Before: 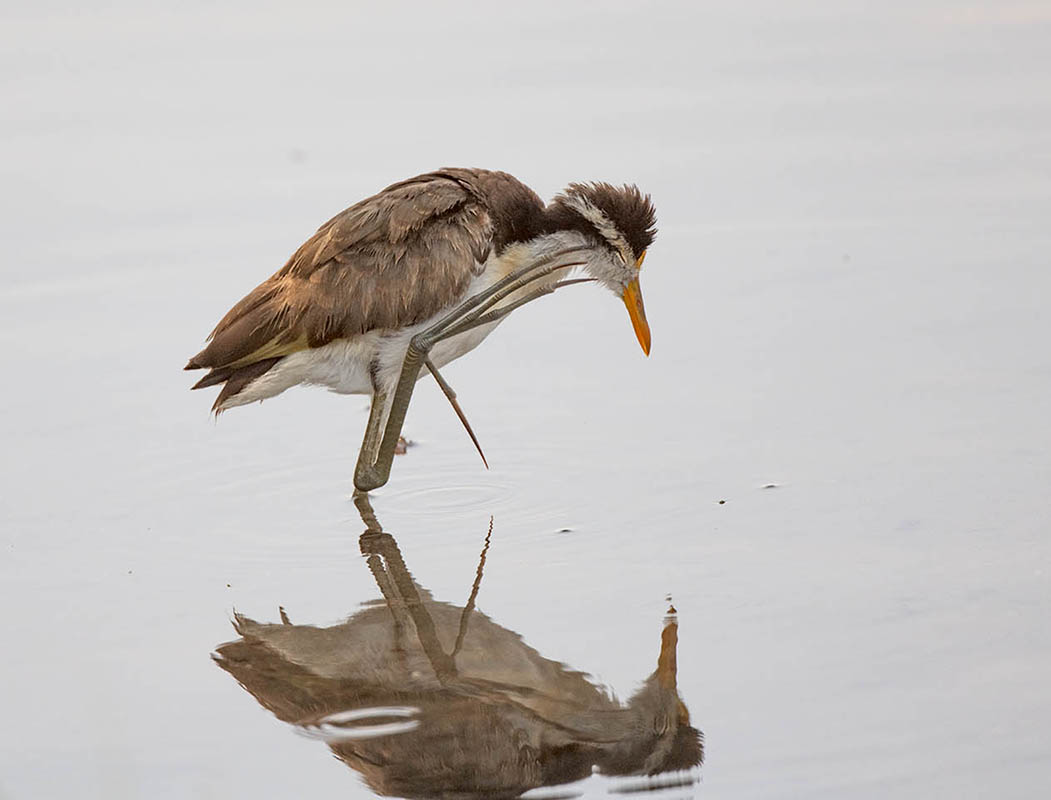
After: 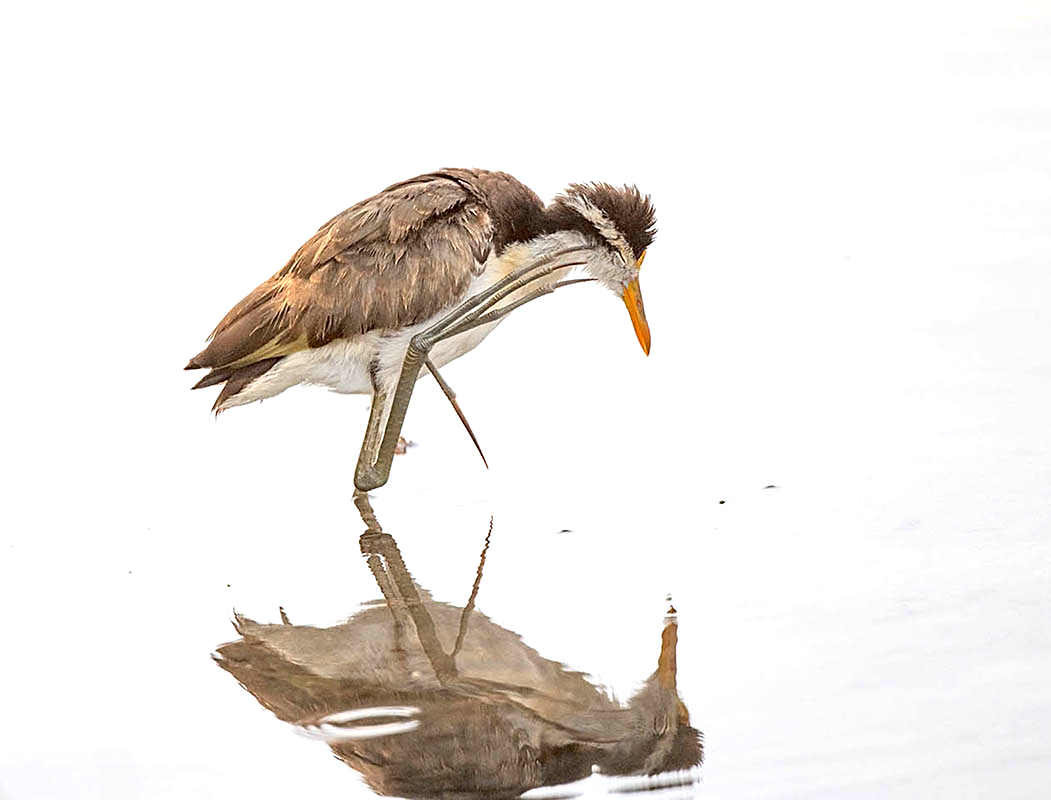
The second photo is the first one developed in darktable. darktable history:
tone equalizer: -8 EV 0.001 EV, -7 EV -0.002 EV, -6 EV 0.001 EV, -5 EV -0.06 EV, -4 EV -0.132 EV, -3 EV -0.15 EV, -2 EV 0.238 EV, -1 EV 0.706 EV, +0 EV 0.481 EV, smoothing diameter 24.8%, edges refinement/feathering 5.6, preserve details guided filter
exposure: exposure 0.224 EV, compensate highlight preservation false
sharpen: radius 1.854, amount 0.403, threshold 1.381
